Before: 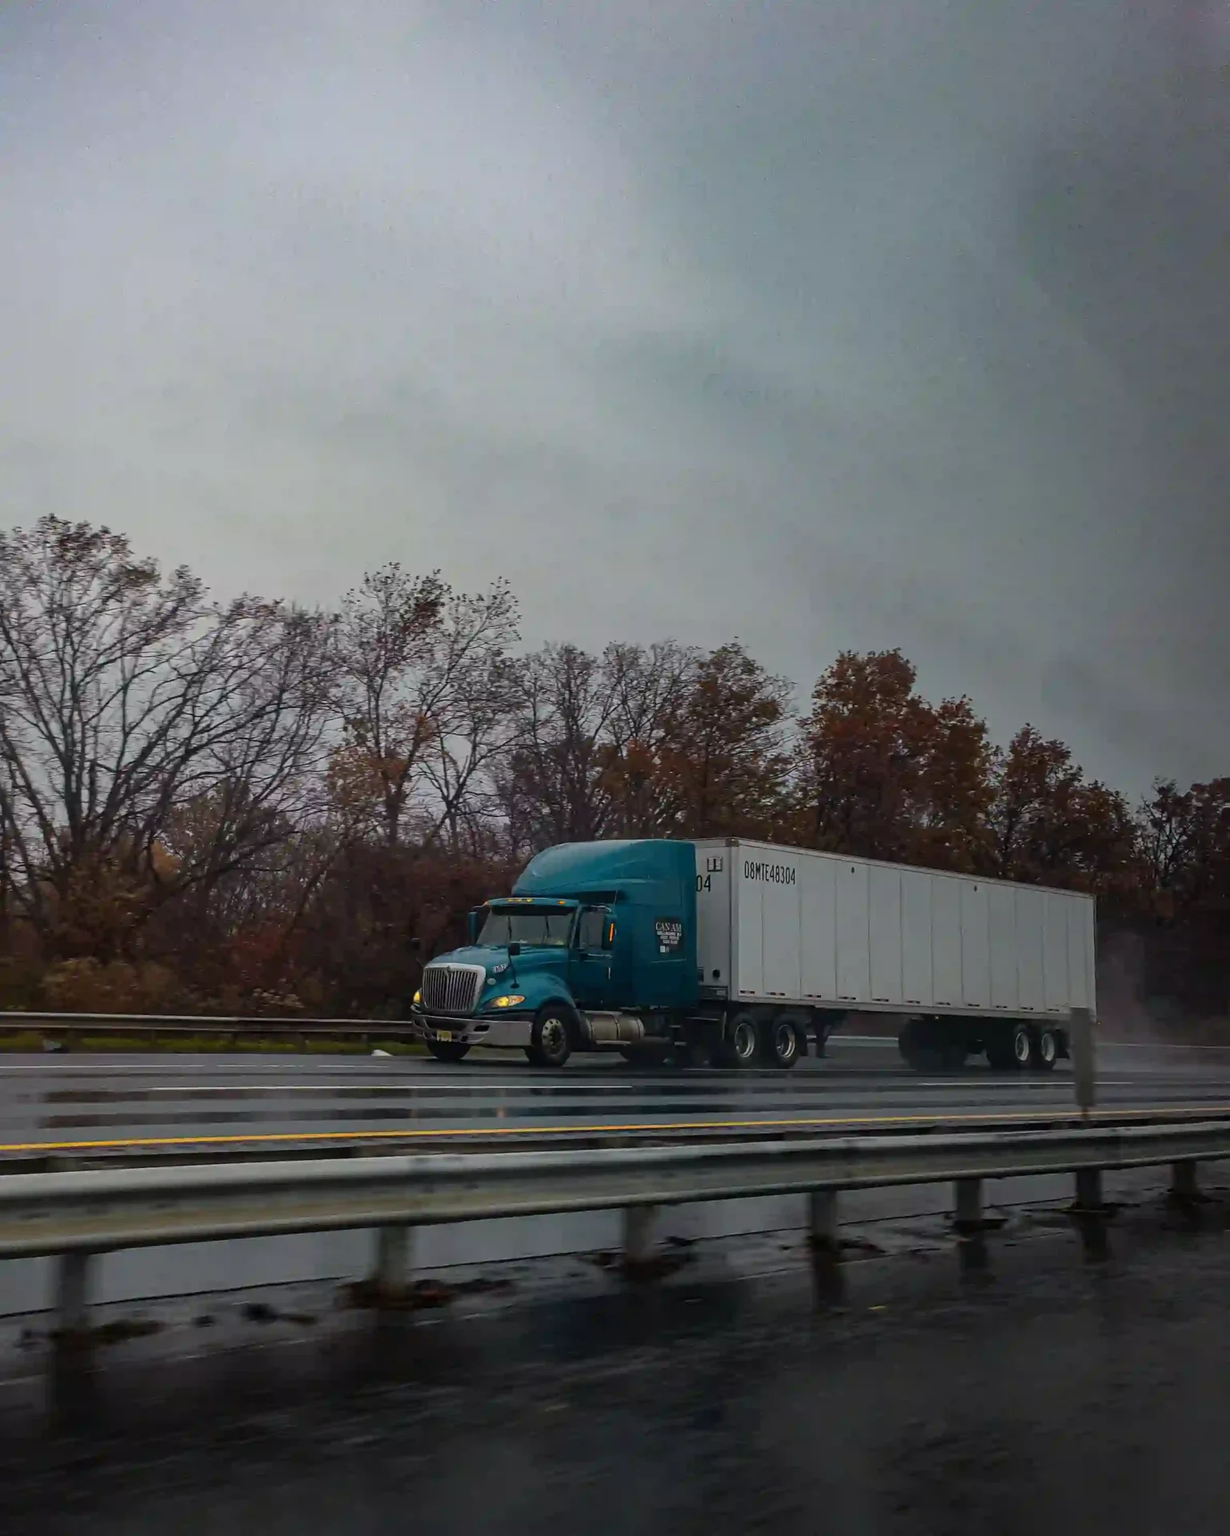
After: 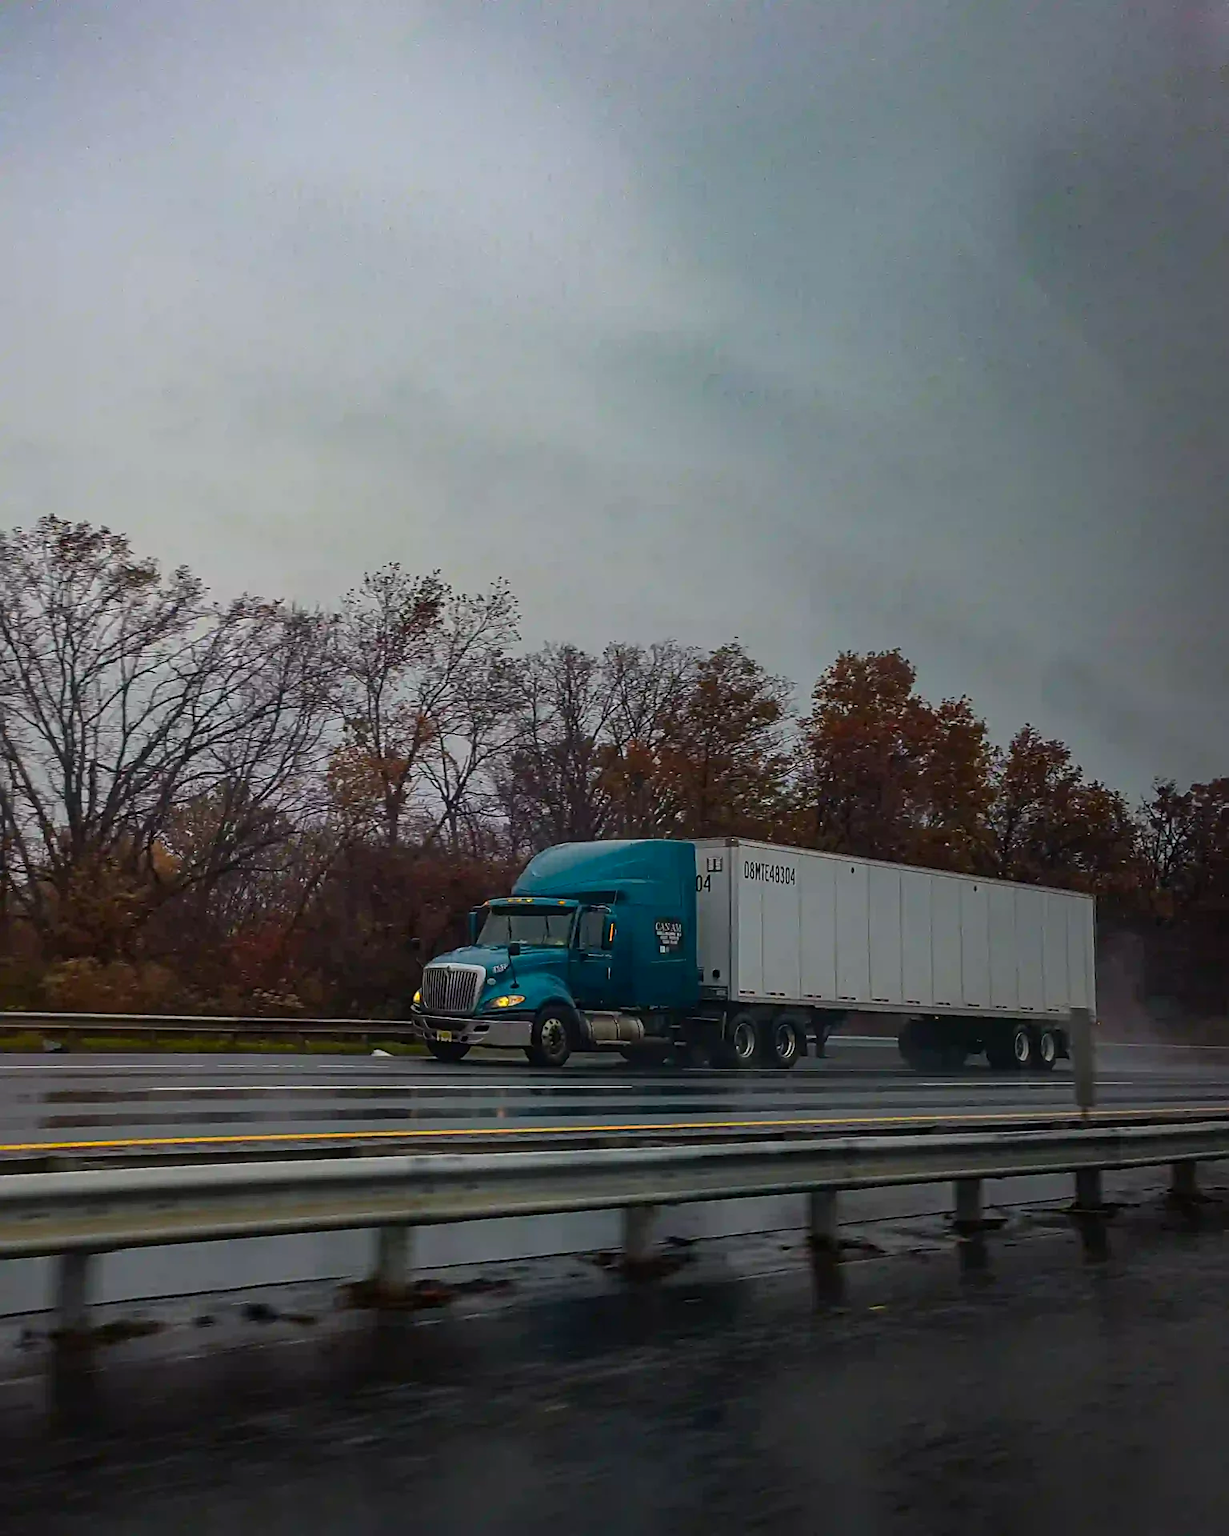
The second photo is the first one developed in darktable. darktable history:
sharpen: on, module defaults
color contrast: green-magenta contrast 1.2, blue-yellow contrast 1.2
